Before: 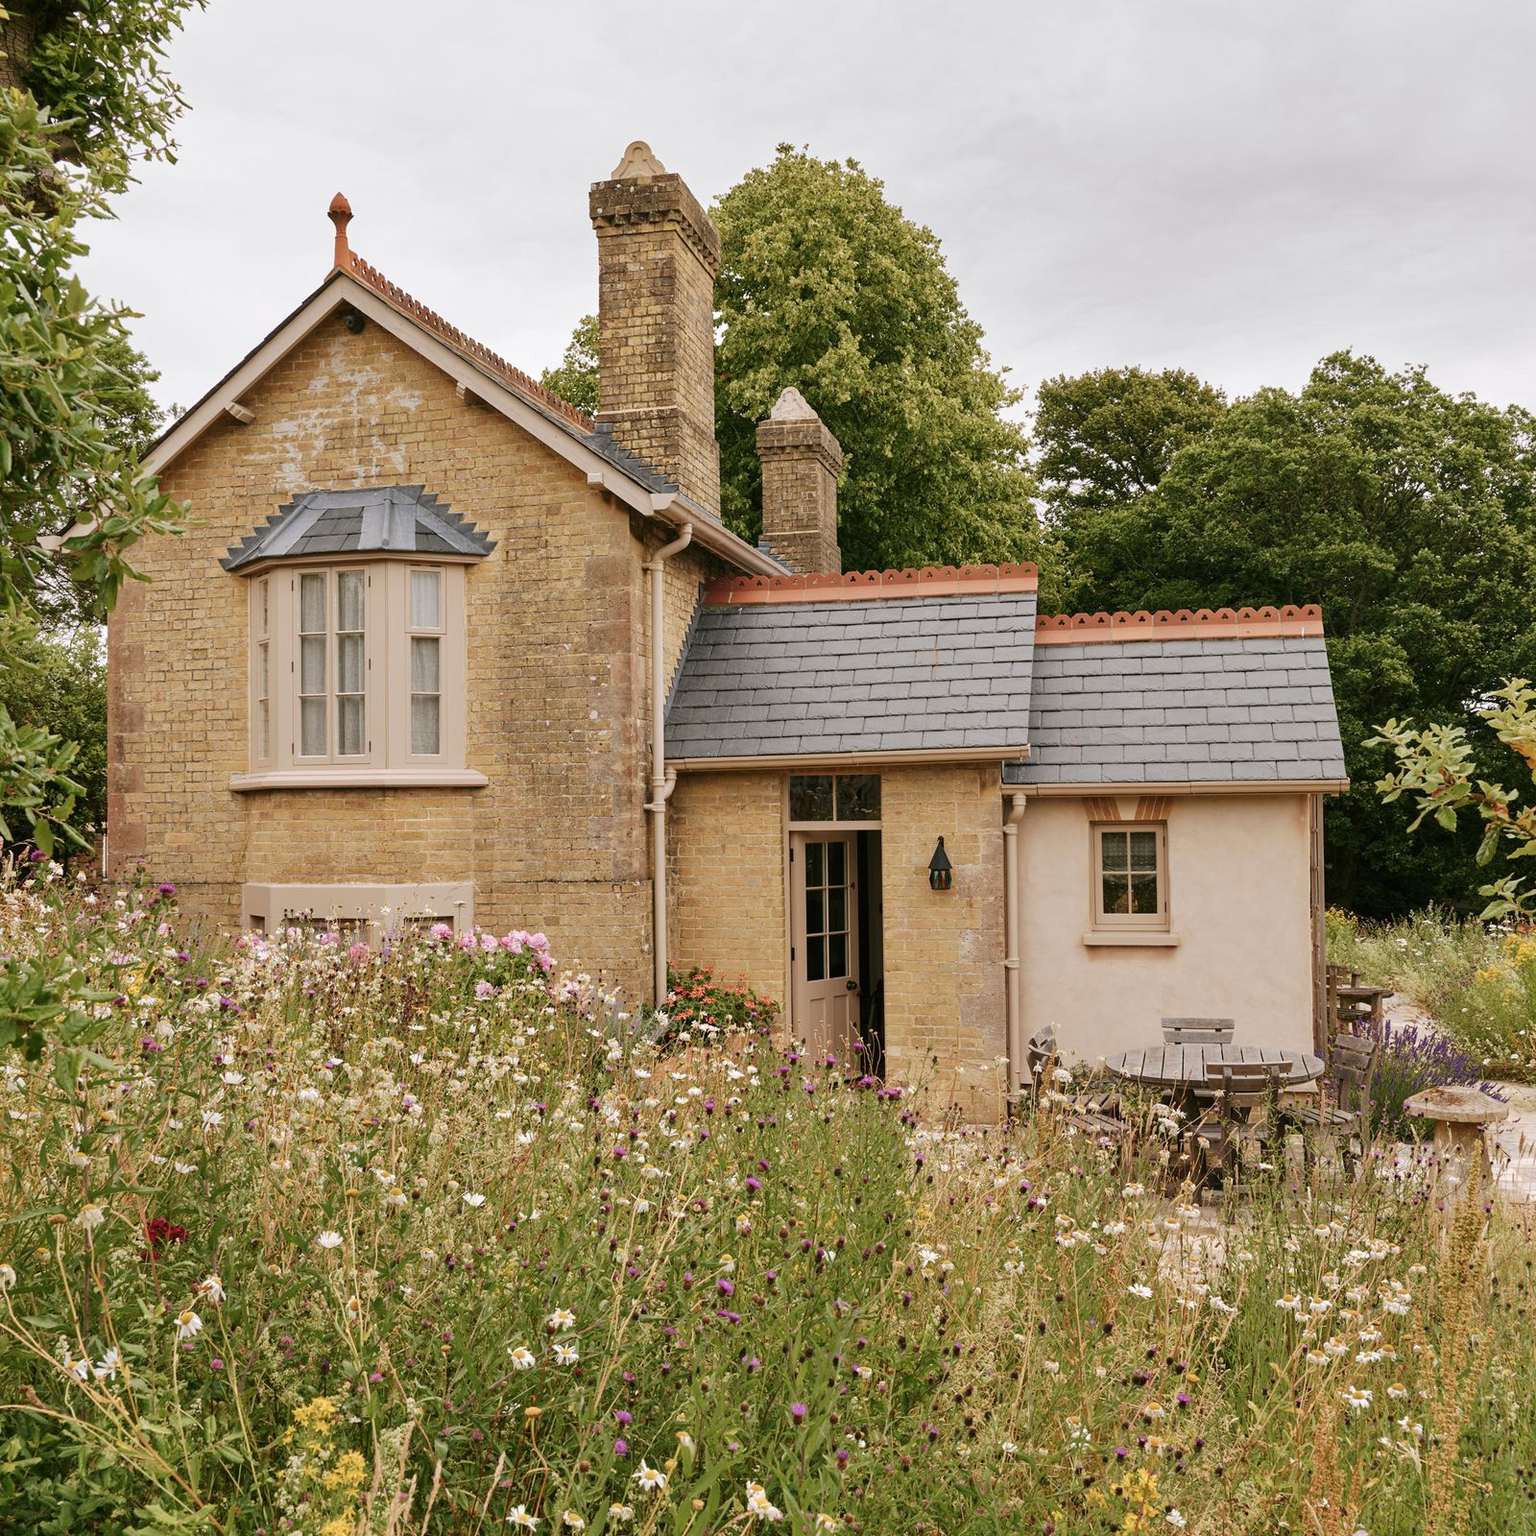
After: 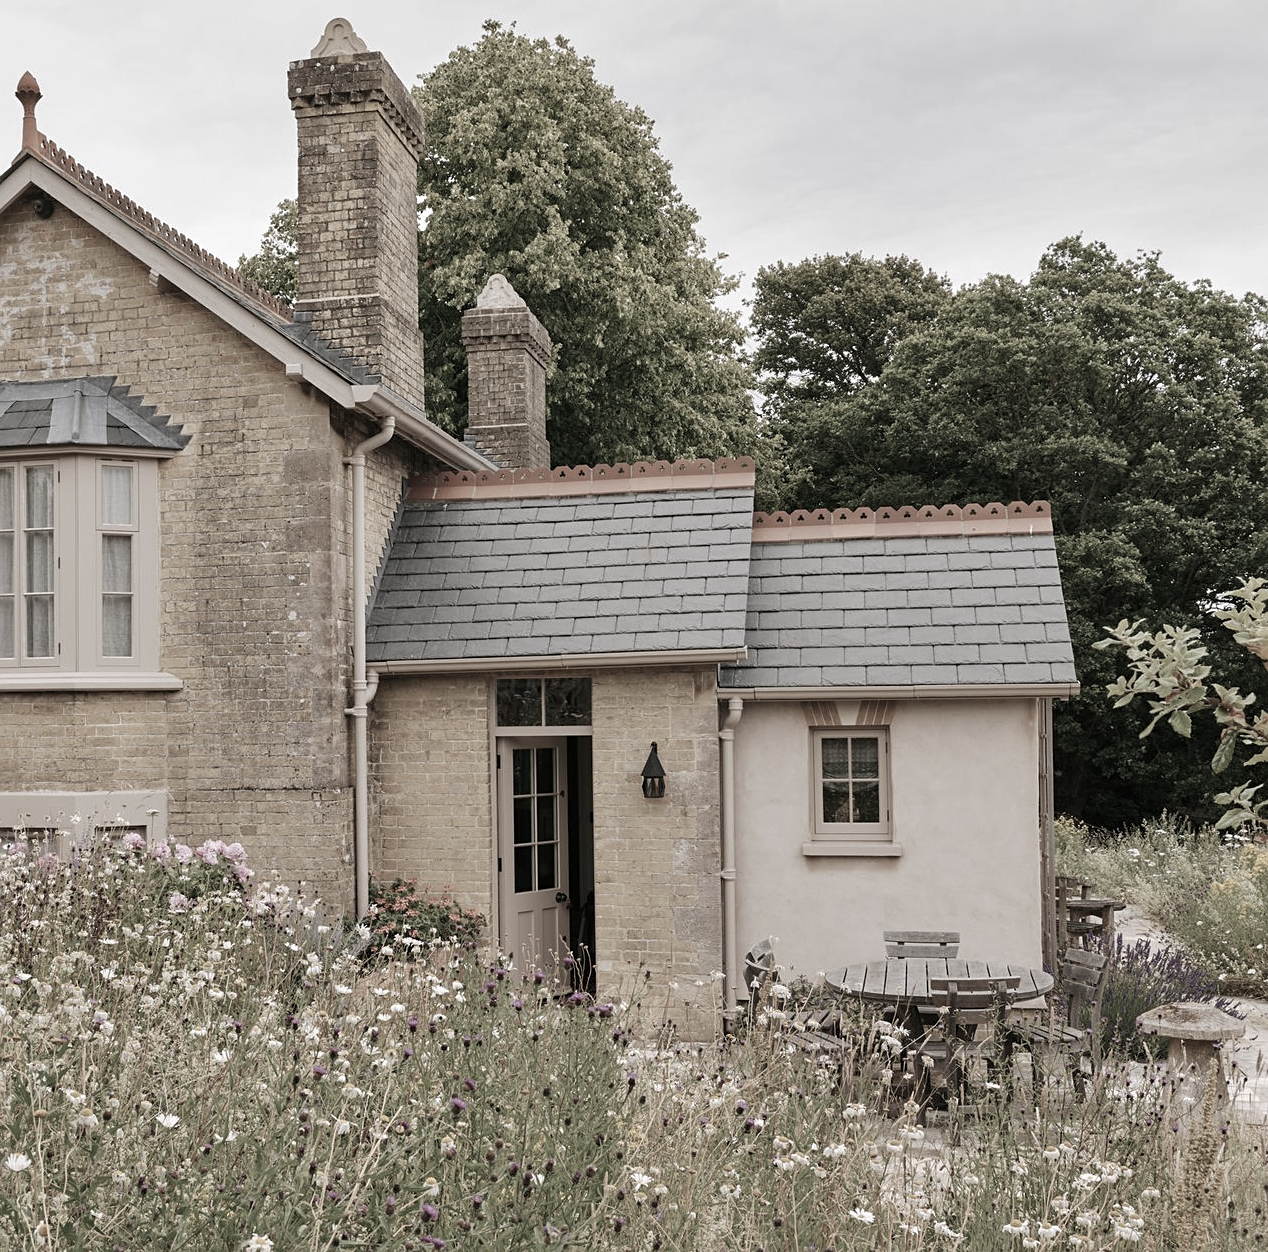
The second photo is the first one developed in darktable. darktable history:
sharpen: amount 0.207
crop and rotate: left 20.43%, top 8.095%, right 0.314%, bottom 13.603%
color correction: highlights b* 0.024, saturation 0.342
